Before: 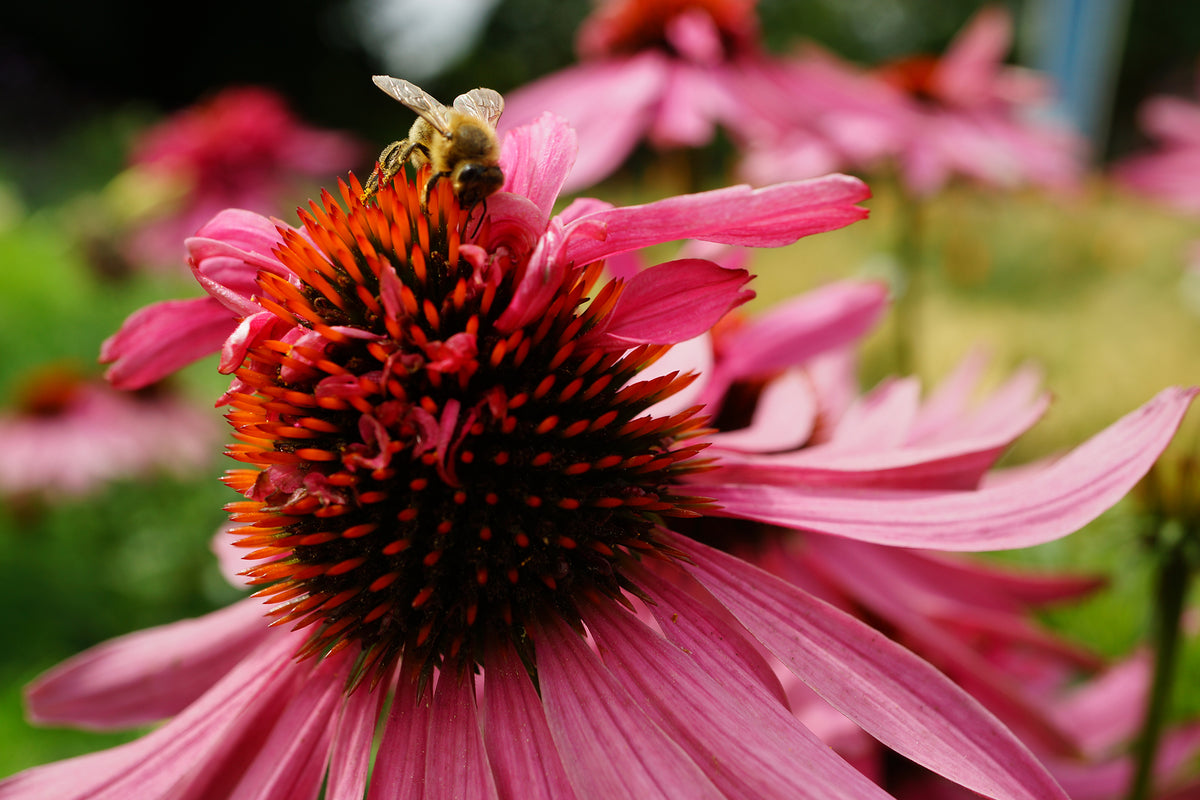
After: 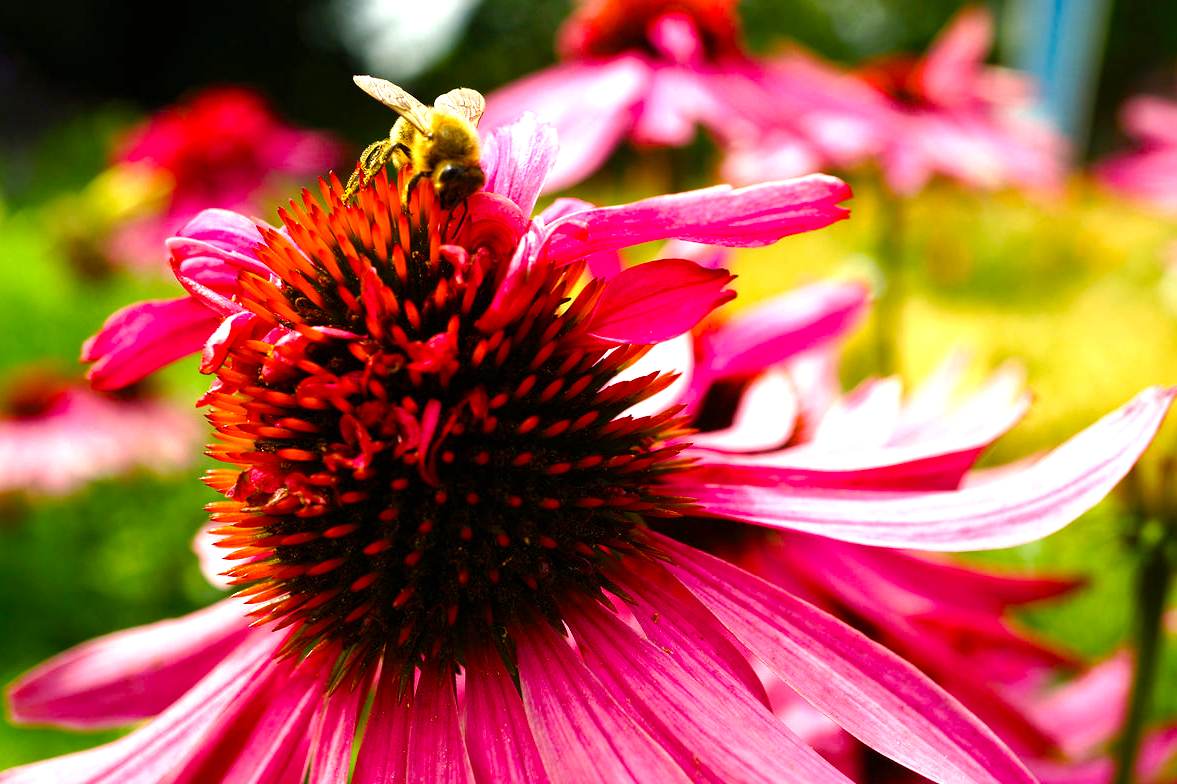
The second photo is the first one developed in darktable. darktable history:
crop: left 1.631%, right 0.281%, bottom 1.881%
color balance rgb: shadows lift › hue 86.82°, highlights gain › luminance 5.609%, highlights gain › chroma 2.533%, highlights gain › hue 90.24°, perceptual saturation grading › global saturation 20%, perceptual saturation grading › highlights -14.069%, perceptual saturation grading › shadows 49.342%, perceptual brilliance grading › global brilliance 30.52%
